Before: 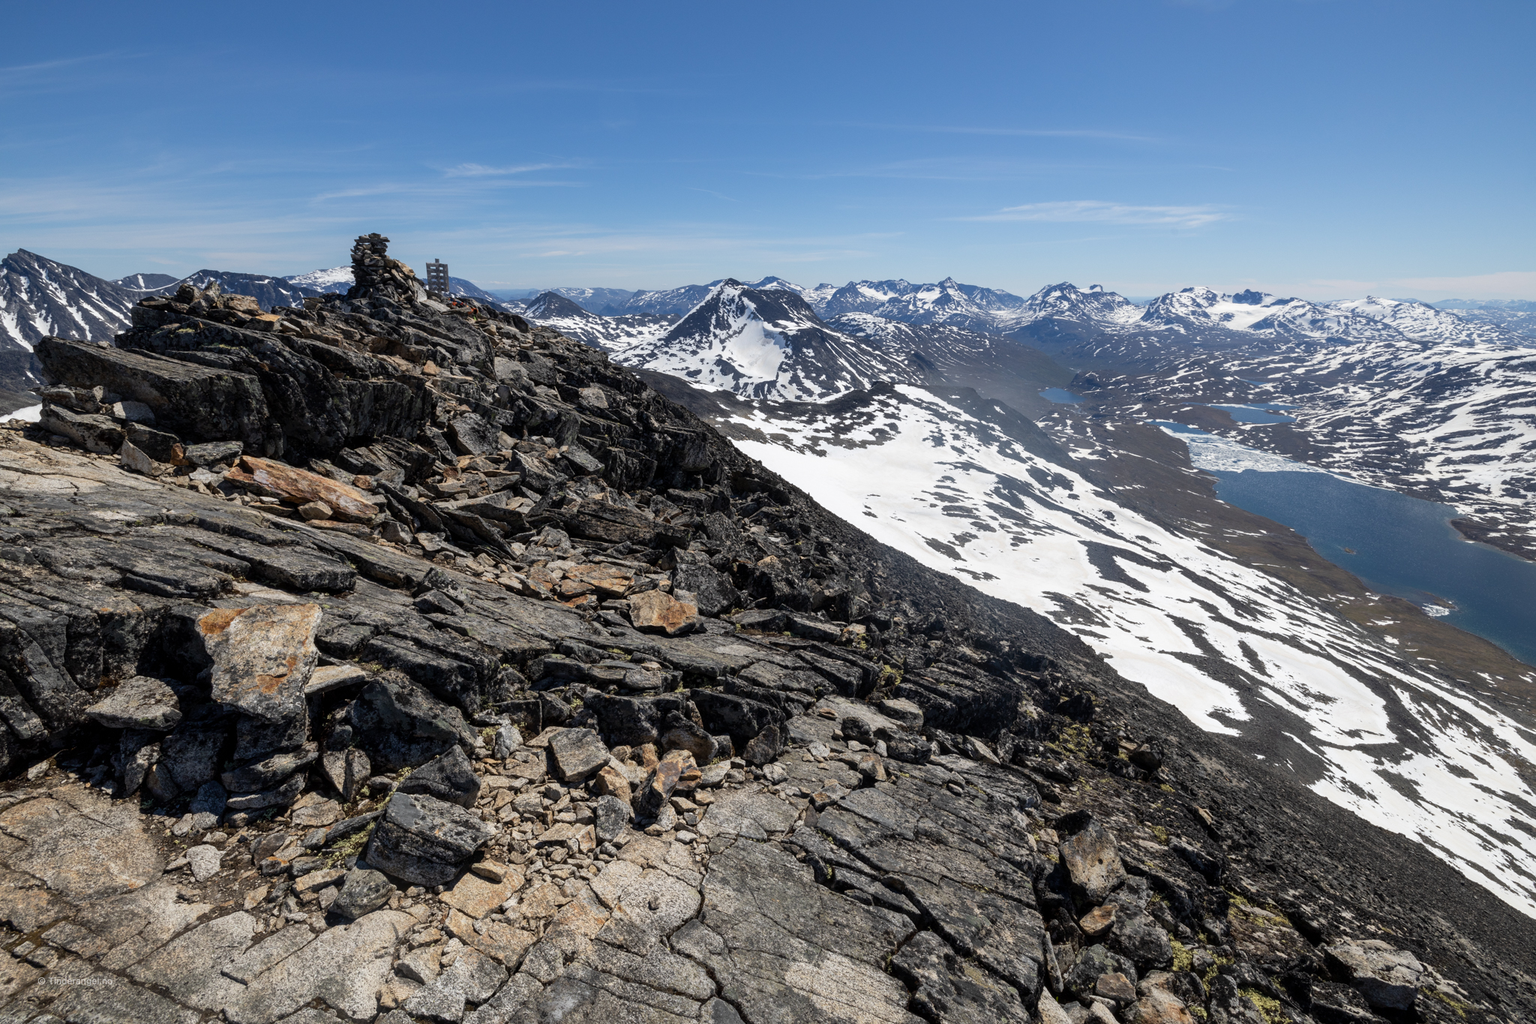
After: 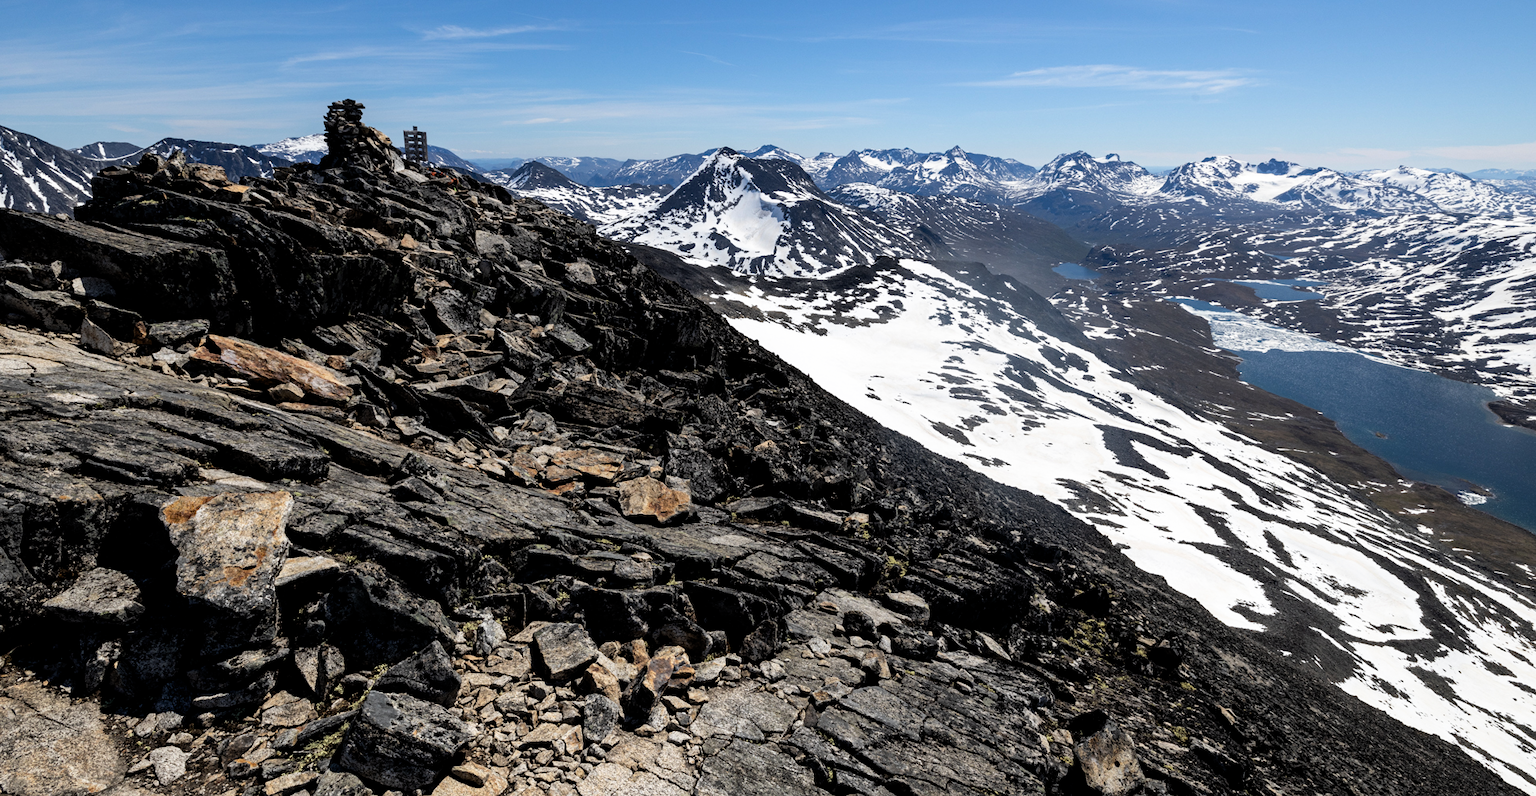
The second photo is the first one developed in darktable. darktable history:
haze removal: compatibility mode true, adaptive false
filmic rgb: black relative exposure -8.66 EV, white relative exposure 2.66 EV, target black luminance 0%, target white luminance 99.944%, hardness 6.27, latitude 75.32%, contrast 1.314, highlights saturation mix -5.19%, add noise in highlights 0, color science v3 (2019), use custom middle-gray values true, contrast in highlights soft
crop and rotate: left 2.976%, top 13.696%, right 2.523%, bottom 12.711%
